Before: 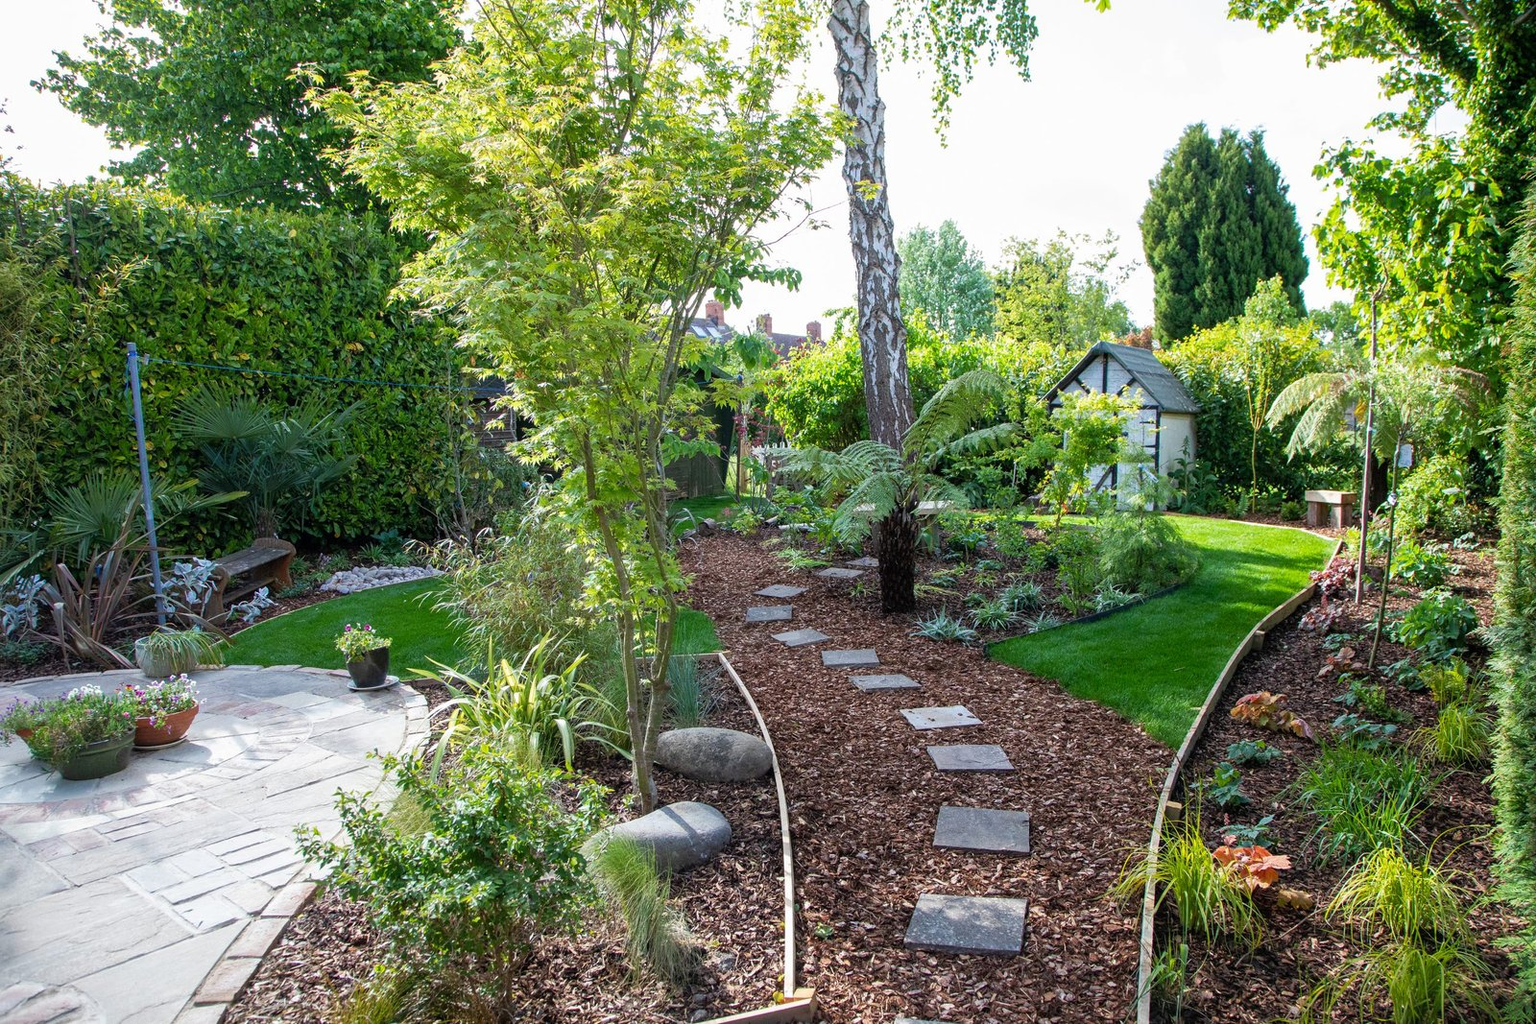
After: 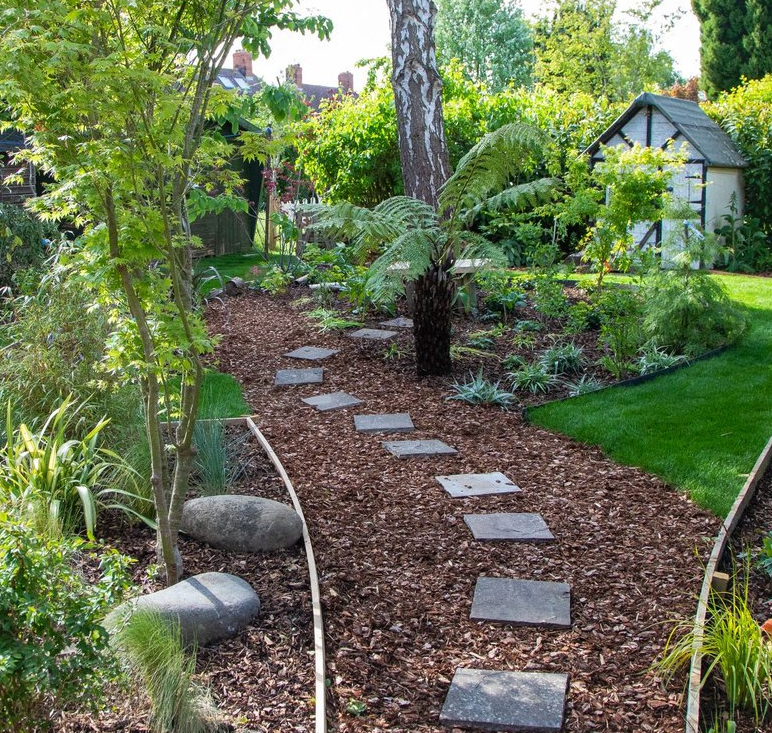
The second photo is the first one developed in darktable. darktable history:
crop: left 31.379%, top 24.658%, right 20.326%, bottom 6.628%
shadows and highlights: shadows 62.66, white point adjustment 0.37, highlights -34.44, compress 83.82%
